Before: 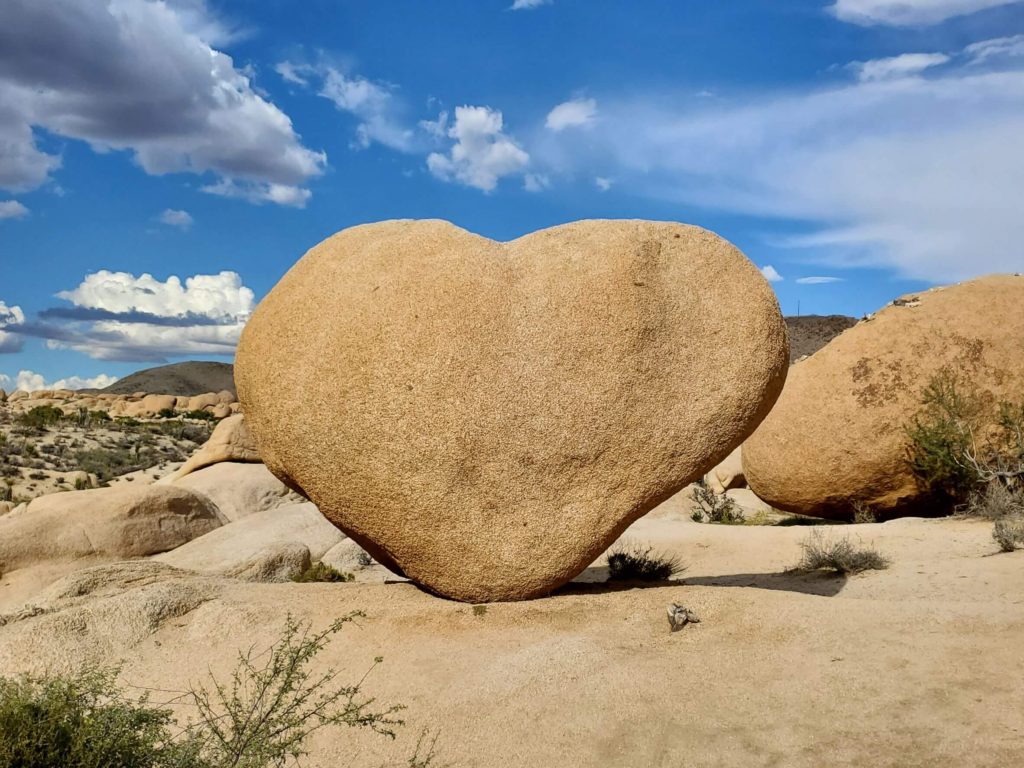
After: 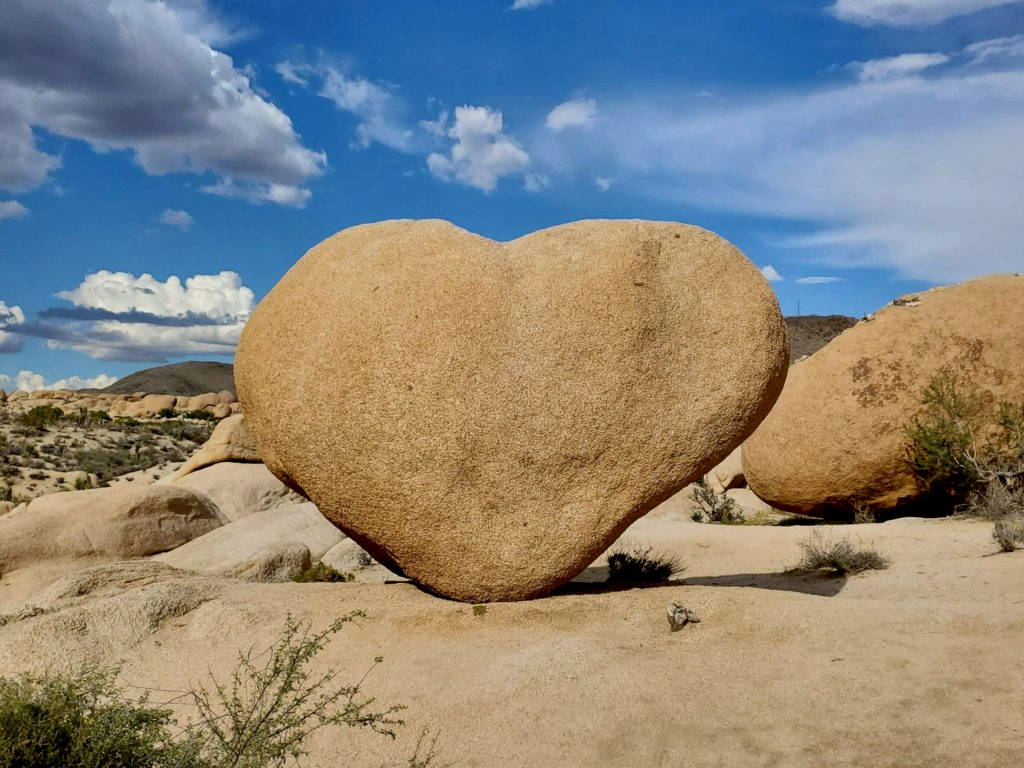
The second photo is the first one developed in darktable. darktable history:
exposure: black level correction 0.006, exposure -0.218 EV, compensate exposure bias true, compensate highlight preservation false
